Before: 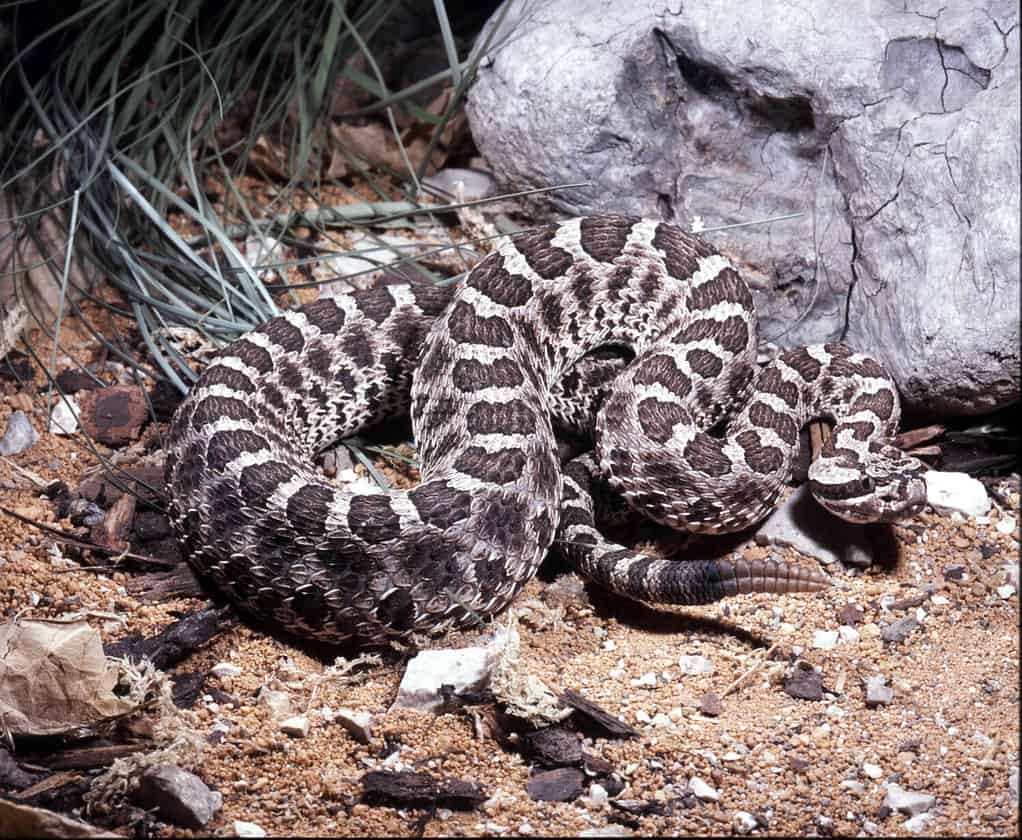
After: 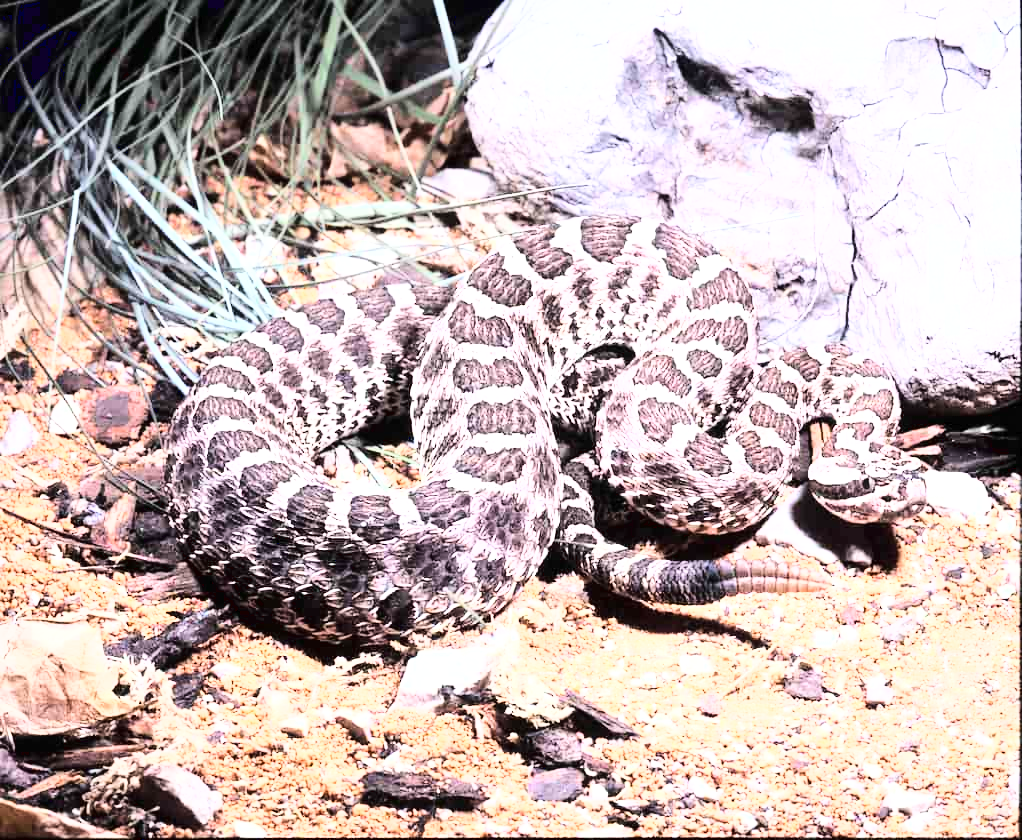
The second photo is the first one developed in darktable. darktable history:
base curve: curves: ch0 [(0, 0.003) (0.001, 0.002) (0.006, 0.004) (0.02, 0.022) (0.048, 0.086) (0.094, 0.234) (0.162, 0.431) (0.258, 0.629) (0.385, 0.8) (0.548, 0.918) (0.751, 0.988) (1, 1)]
exposure: exposure 1 EV, compensate highlight preservation false
